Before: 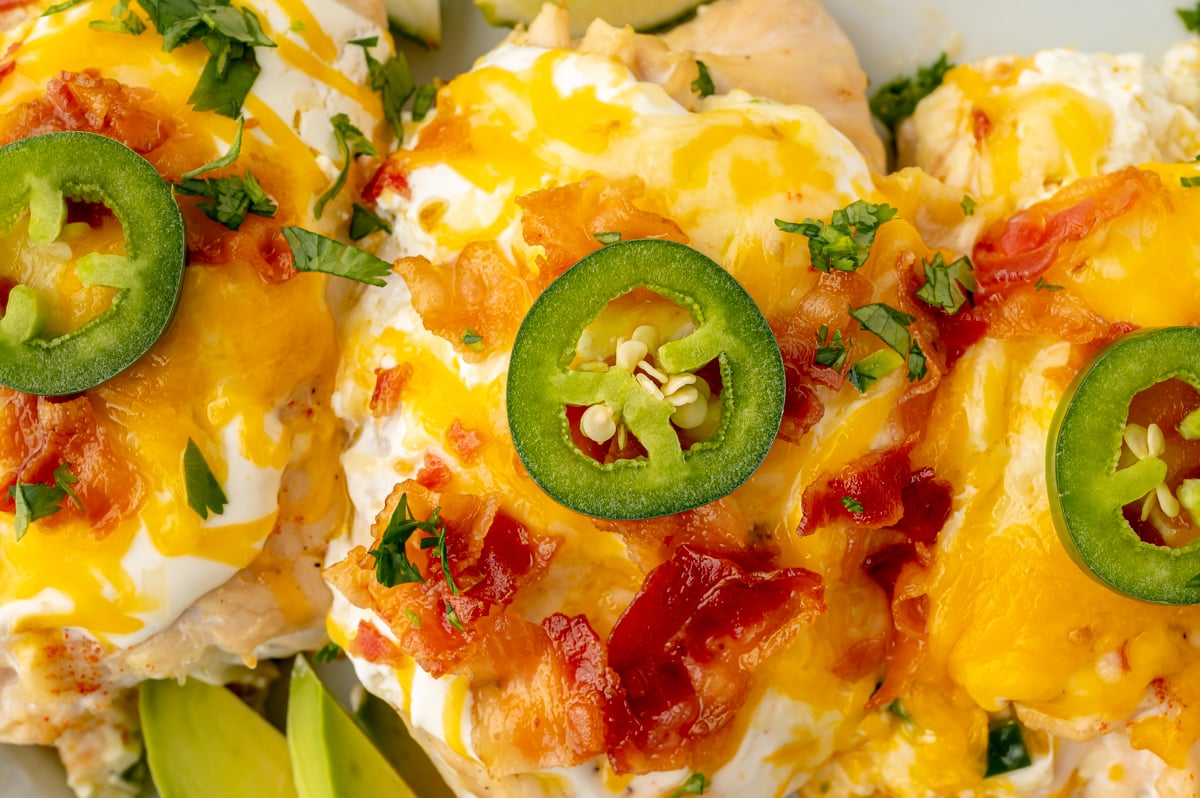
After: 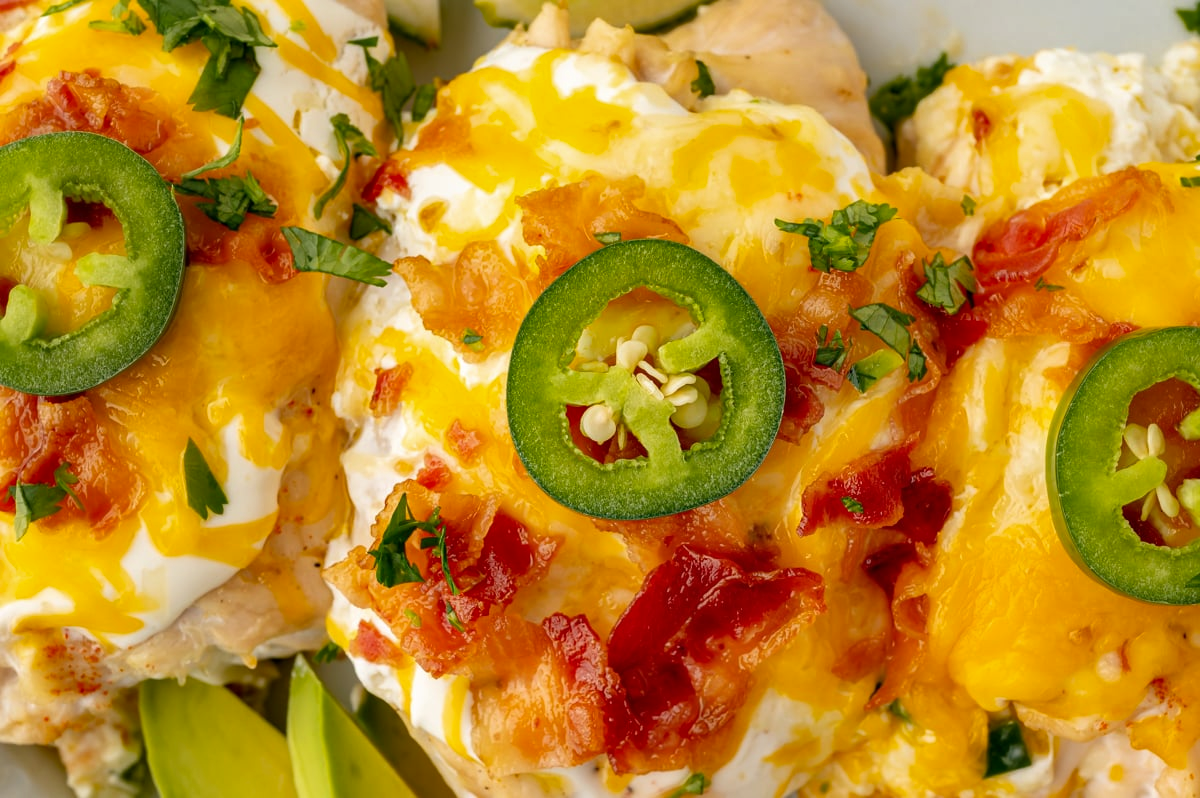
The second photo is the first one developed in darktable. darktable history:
shadows and highlights: radius 133.16, soften with gaussian
